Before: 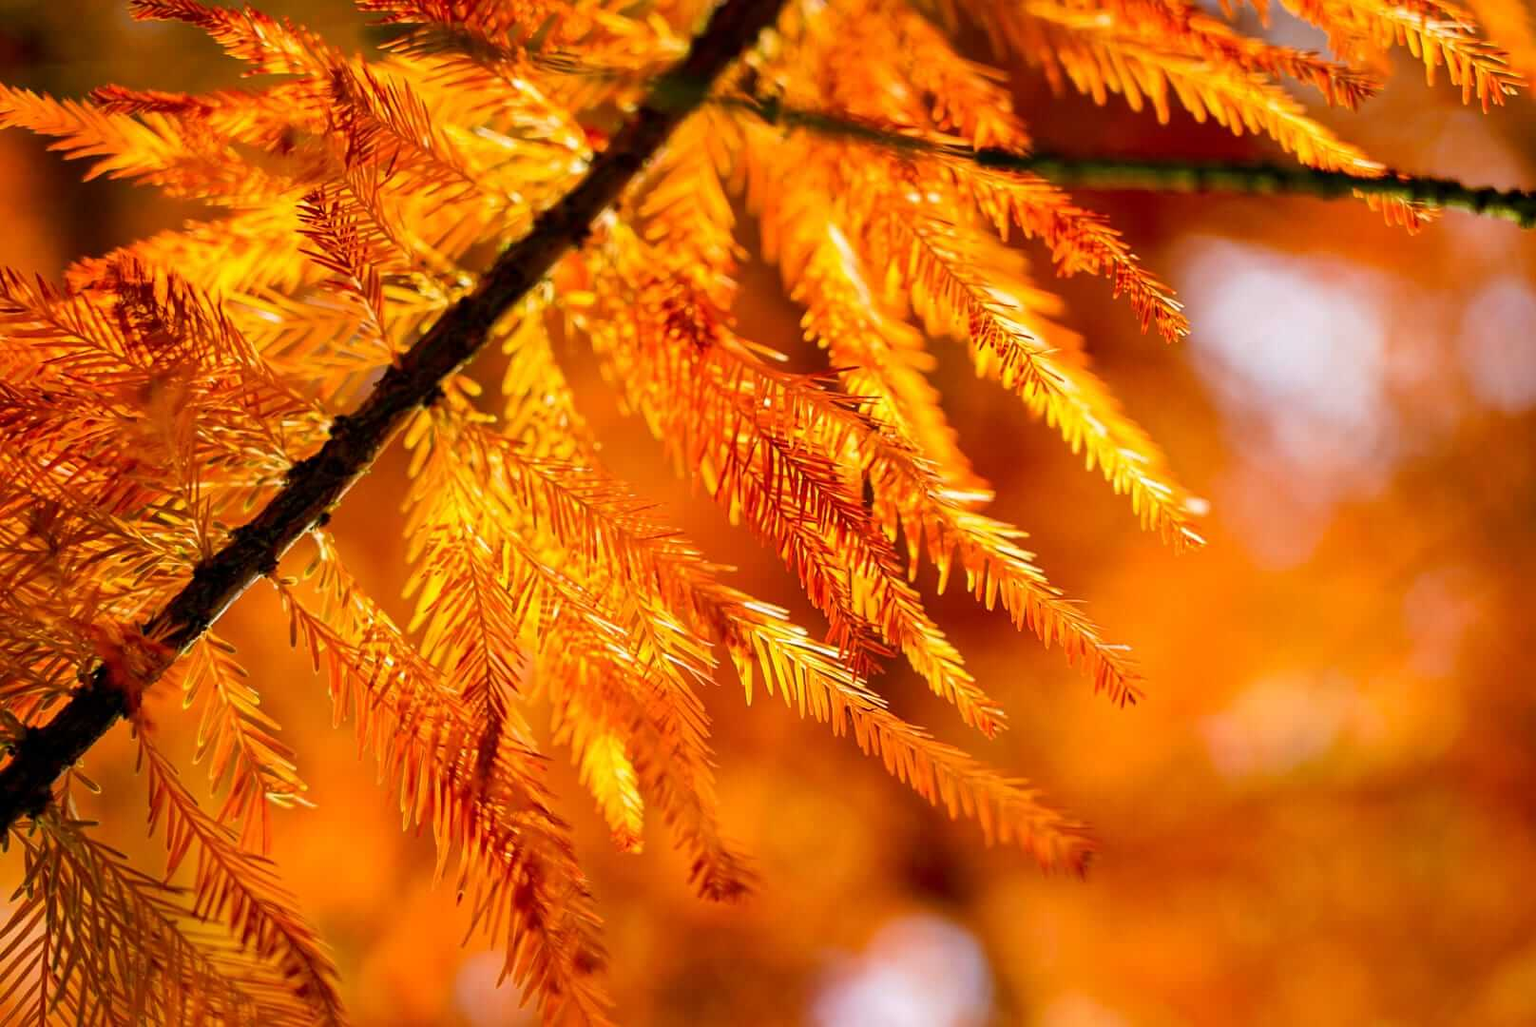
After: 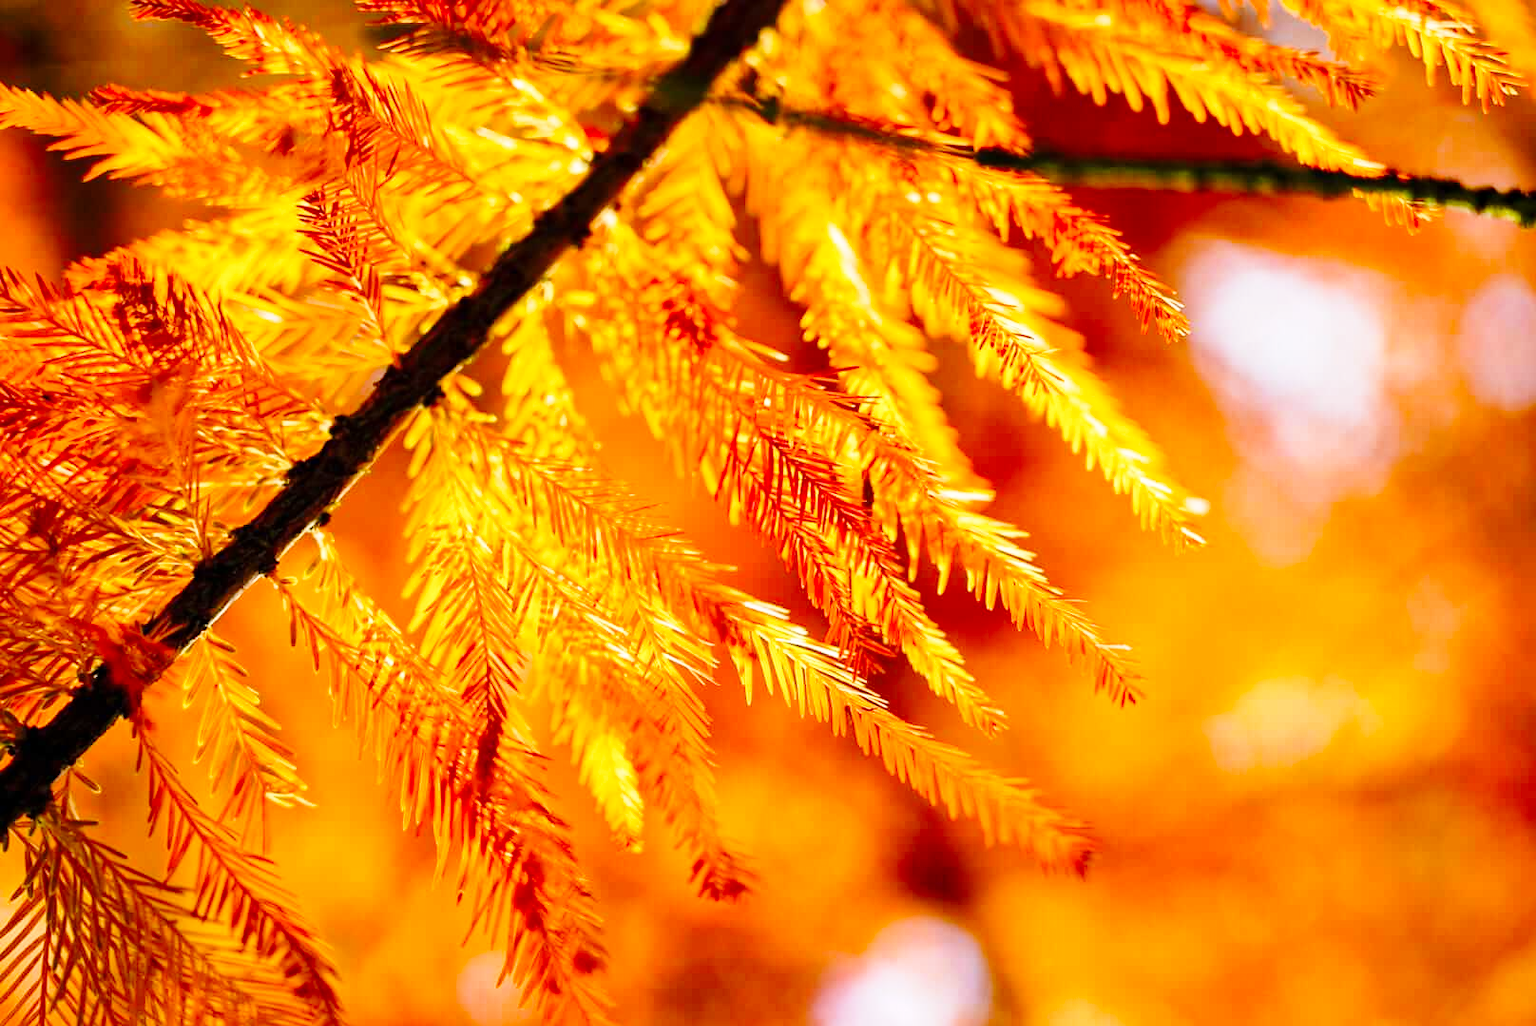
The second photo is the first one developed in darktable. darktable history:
haze removal: compatibility mode true, adaptive false
base curve: curves: ch0 [(0, 0) (0.028, 0.03) (0.121, 0.232) (0.46, 0.748) (0.859, 0.968) (1, 1)], preserve colors none
